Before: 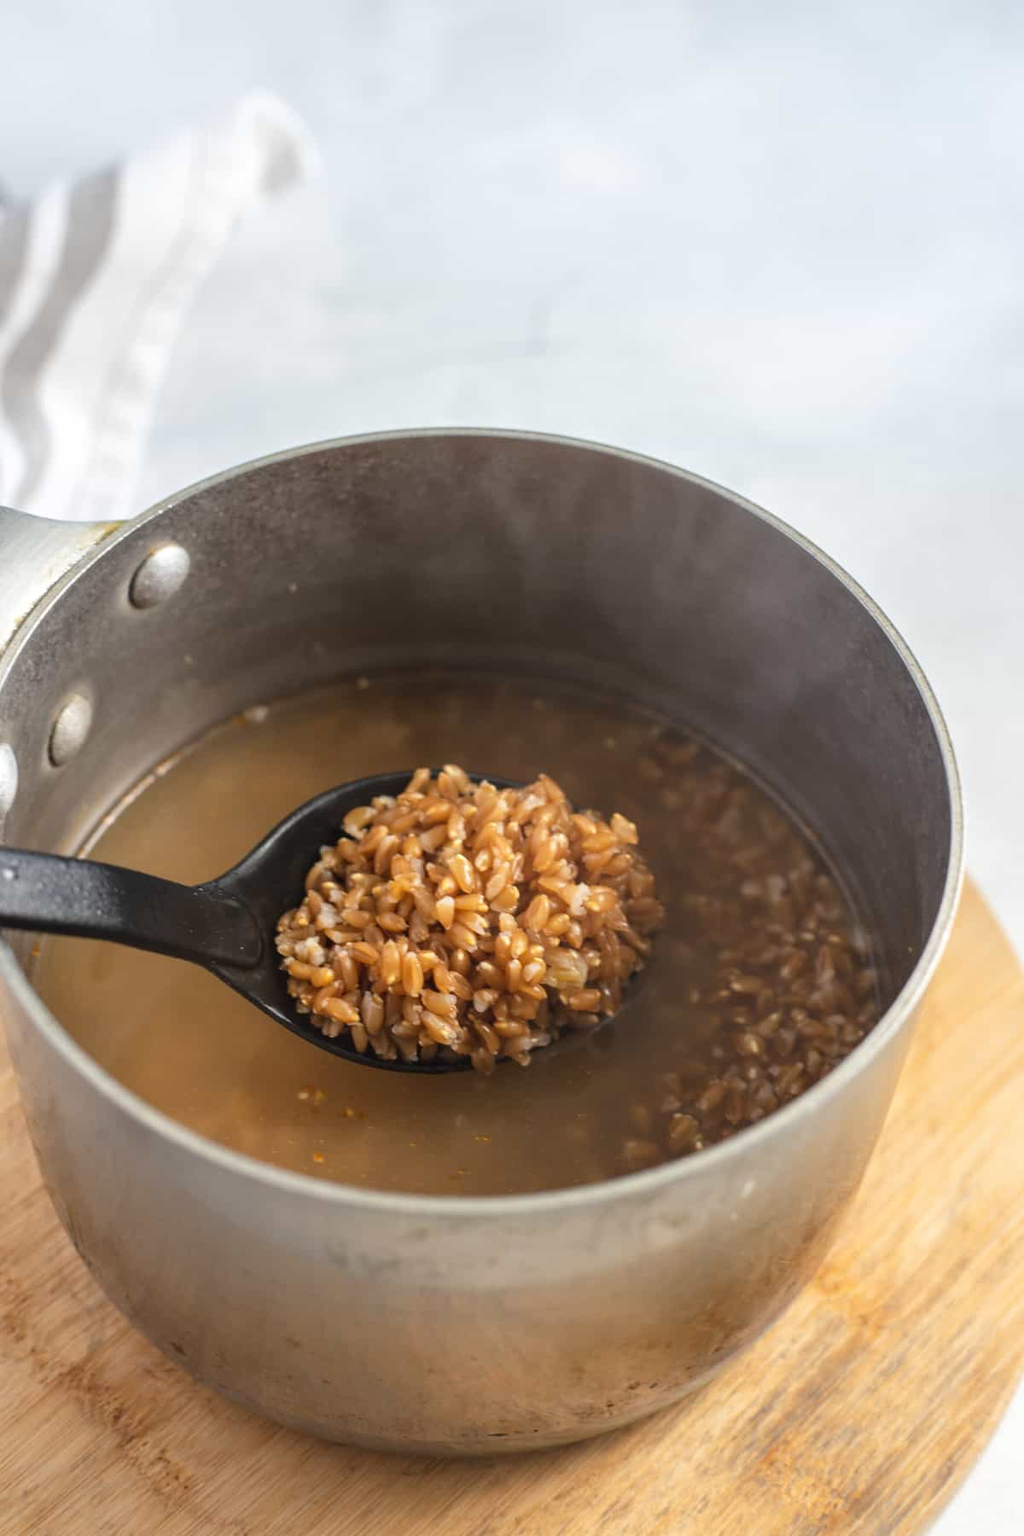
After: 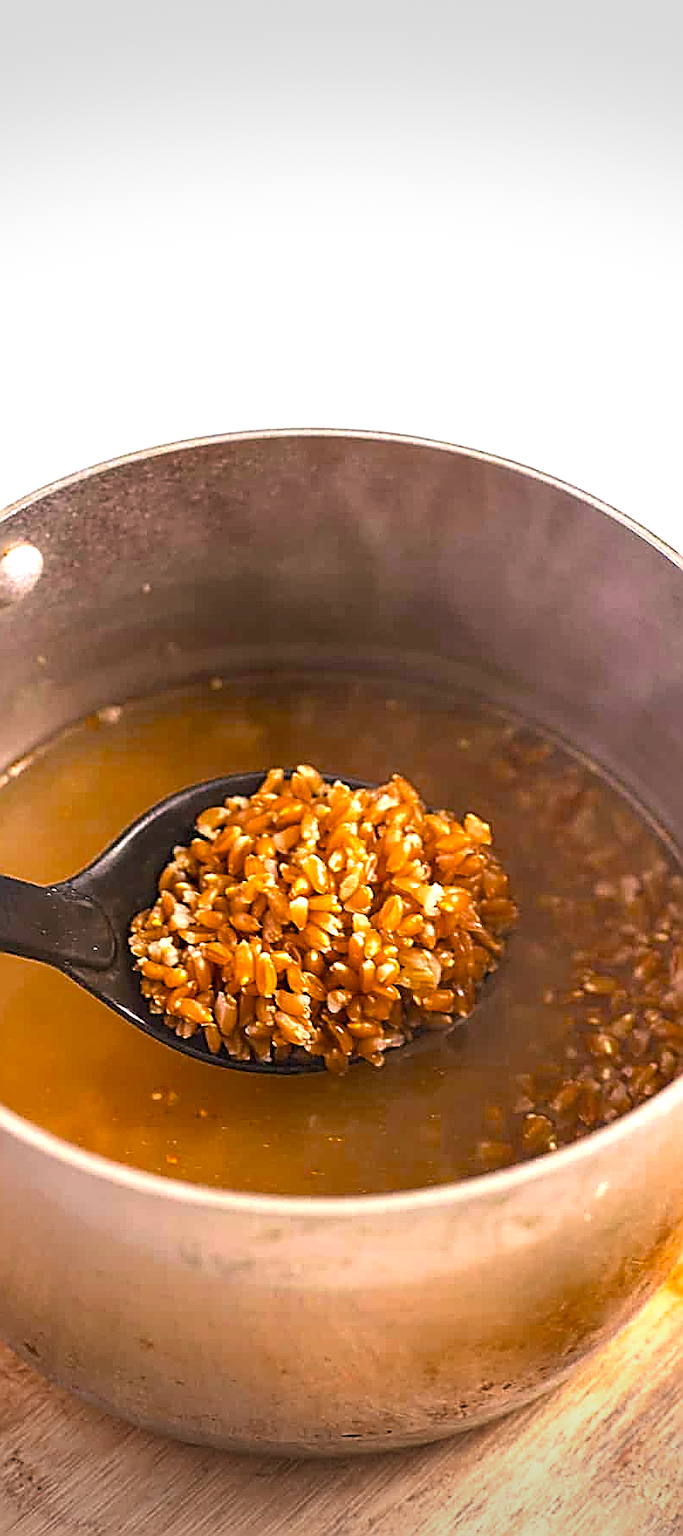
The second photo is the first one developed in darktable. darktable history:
crop and rotate: left 14.346%, right 18.971%
sharpen: amount 1.862
vignetting: fall-off start 99.66%, brightness -0.288, width/height ratio 1.324, dithering 8-bit output
color balance rgb: perceptual saturation grading › global saturation 25.501%, perceptual brilliance grading › global brilliance 2.347%, perceptual brilliance grading › highlights -3.802%, saturation formula JzAzBz (2021)
shadows and highlights: radius 126.43, shadows 30.49, highlights -30.71, shadows color adjustment 97.67%, low approximation 0.01, soften with gaussian
velvia: on, module defaults
exposure: black level correction 0, exposure 0.935 EV, compensate exposure bias true, compensate highlight preservation false
color correction: highlights a* 12.51, highlights b* 5.59
